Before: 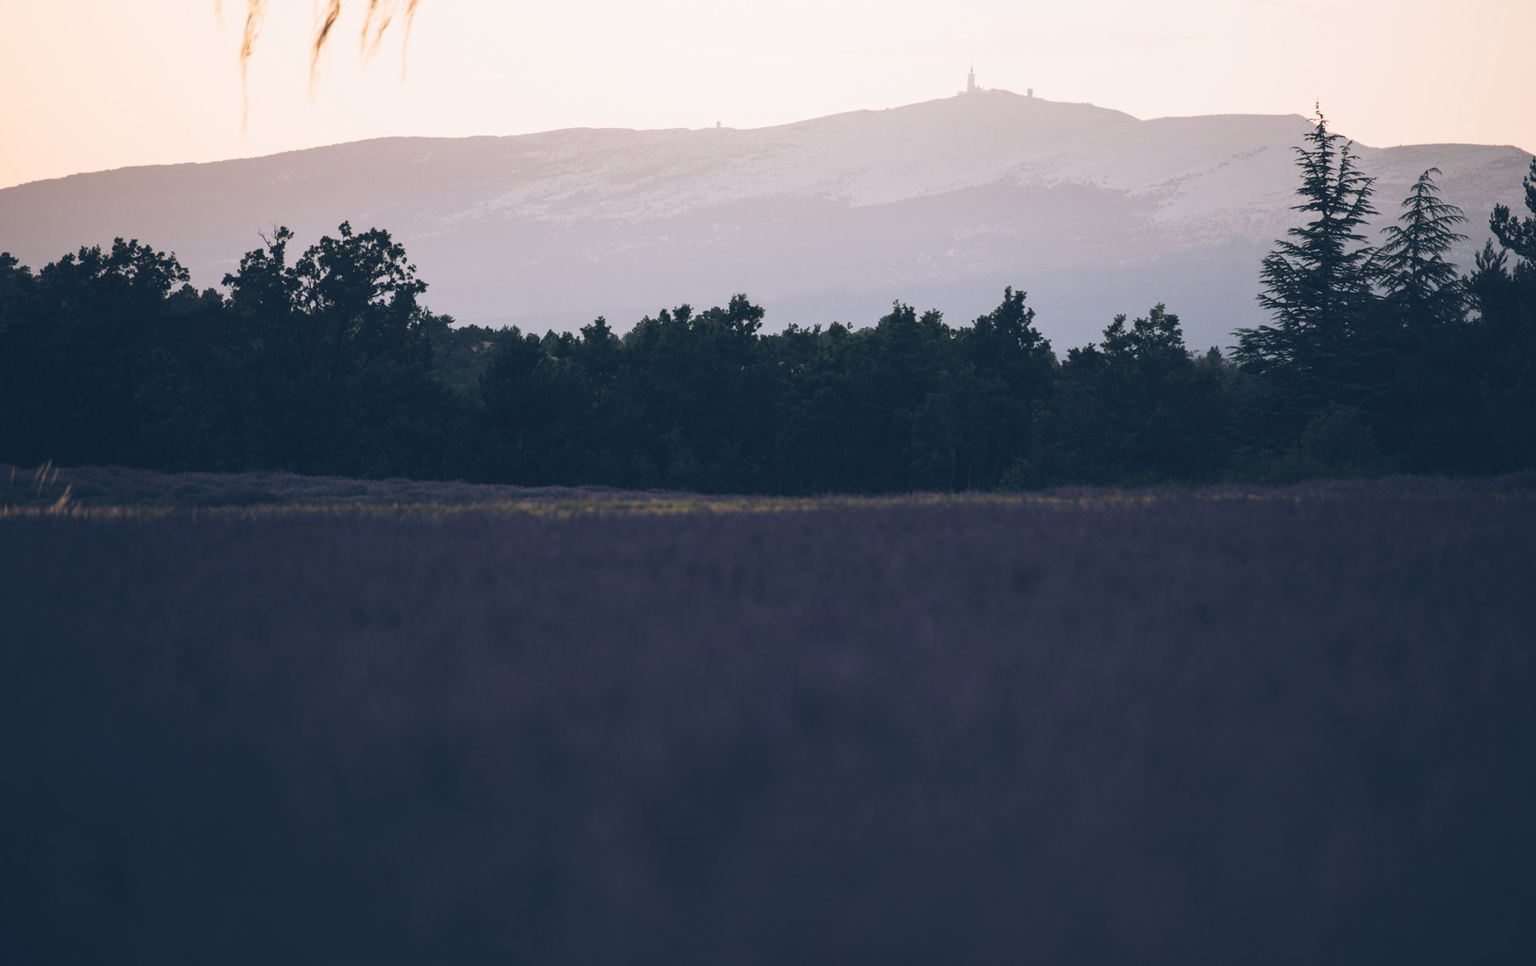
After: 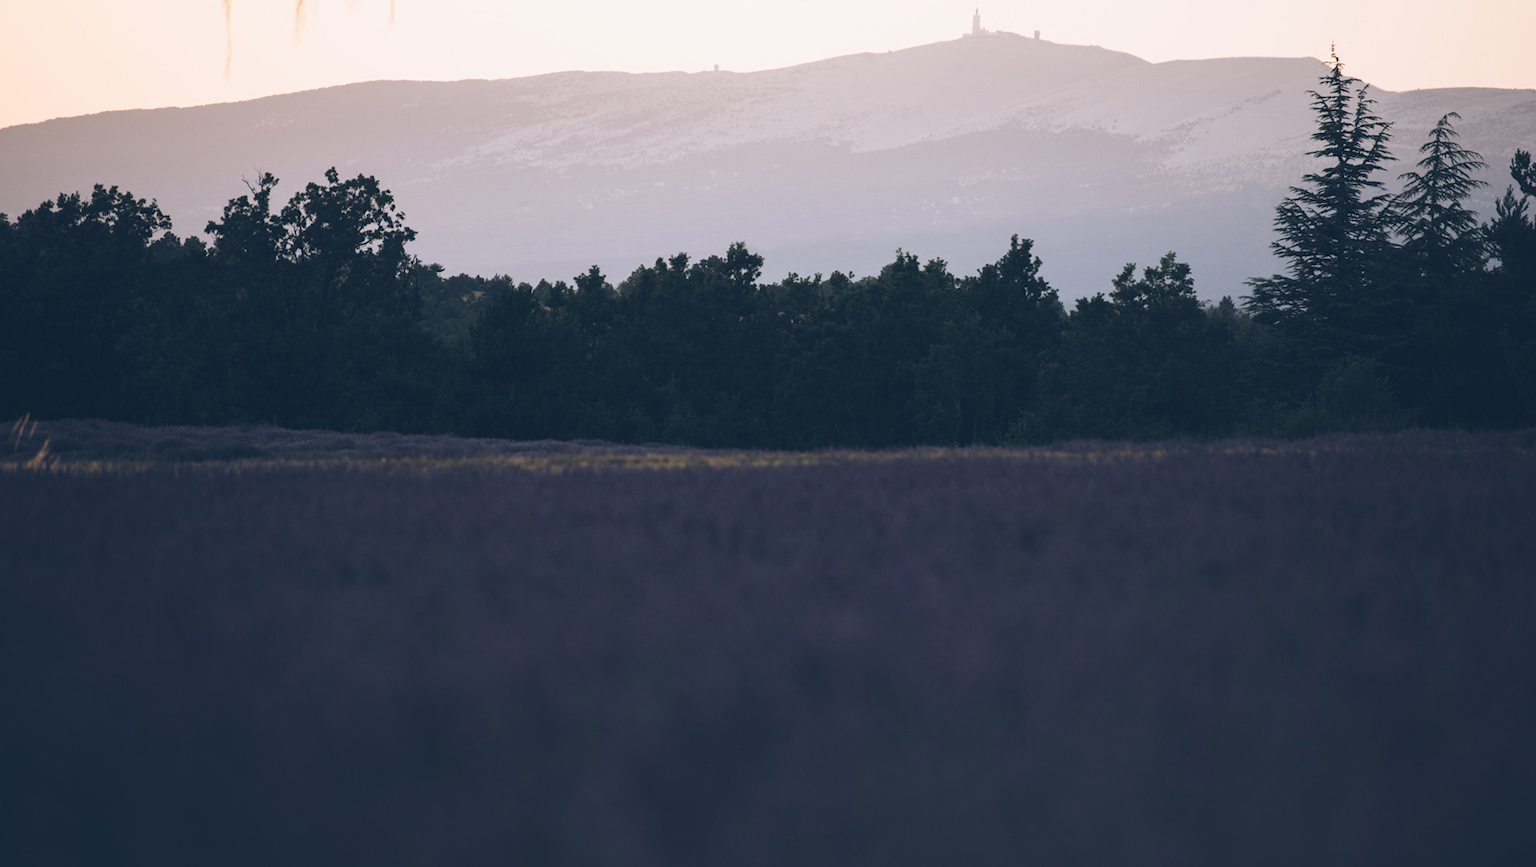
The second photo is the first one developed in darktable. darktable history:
crop: left 1.507%, top 6.147%, right 1.379%, bottom 6.637%
tone equalizer: on, module defaults
